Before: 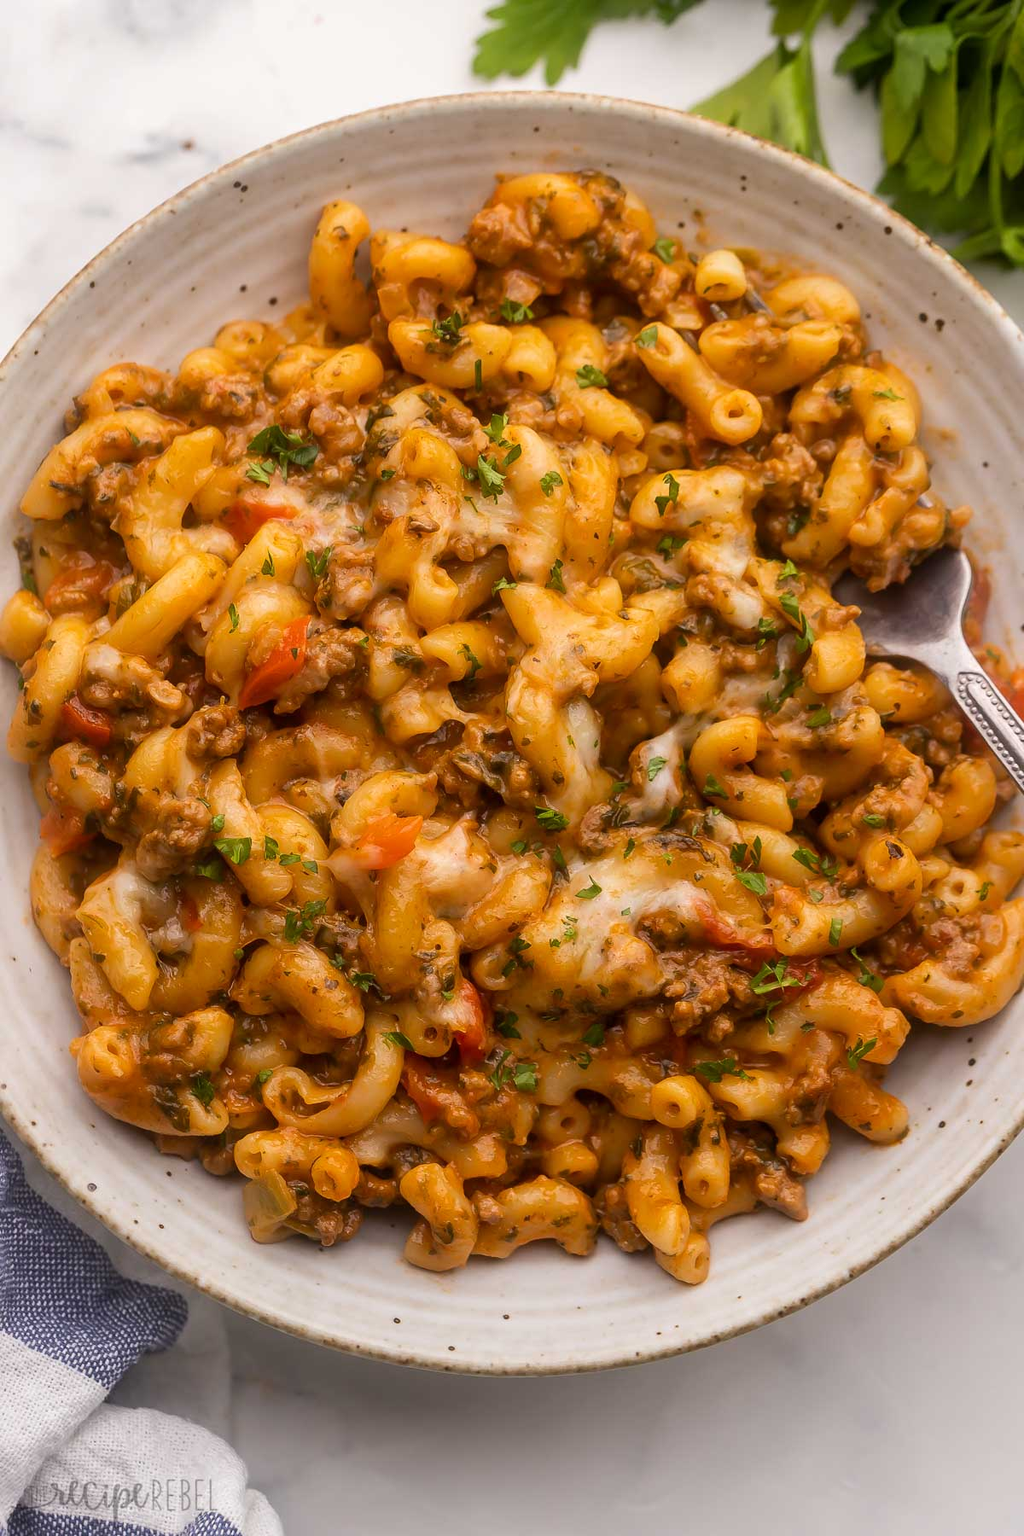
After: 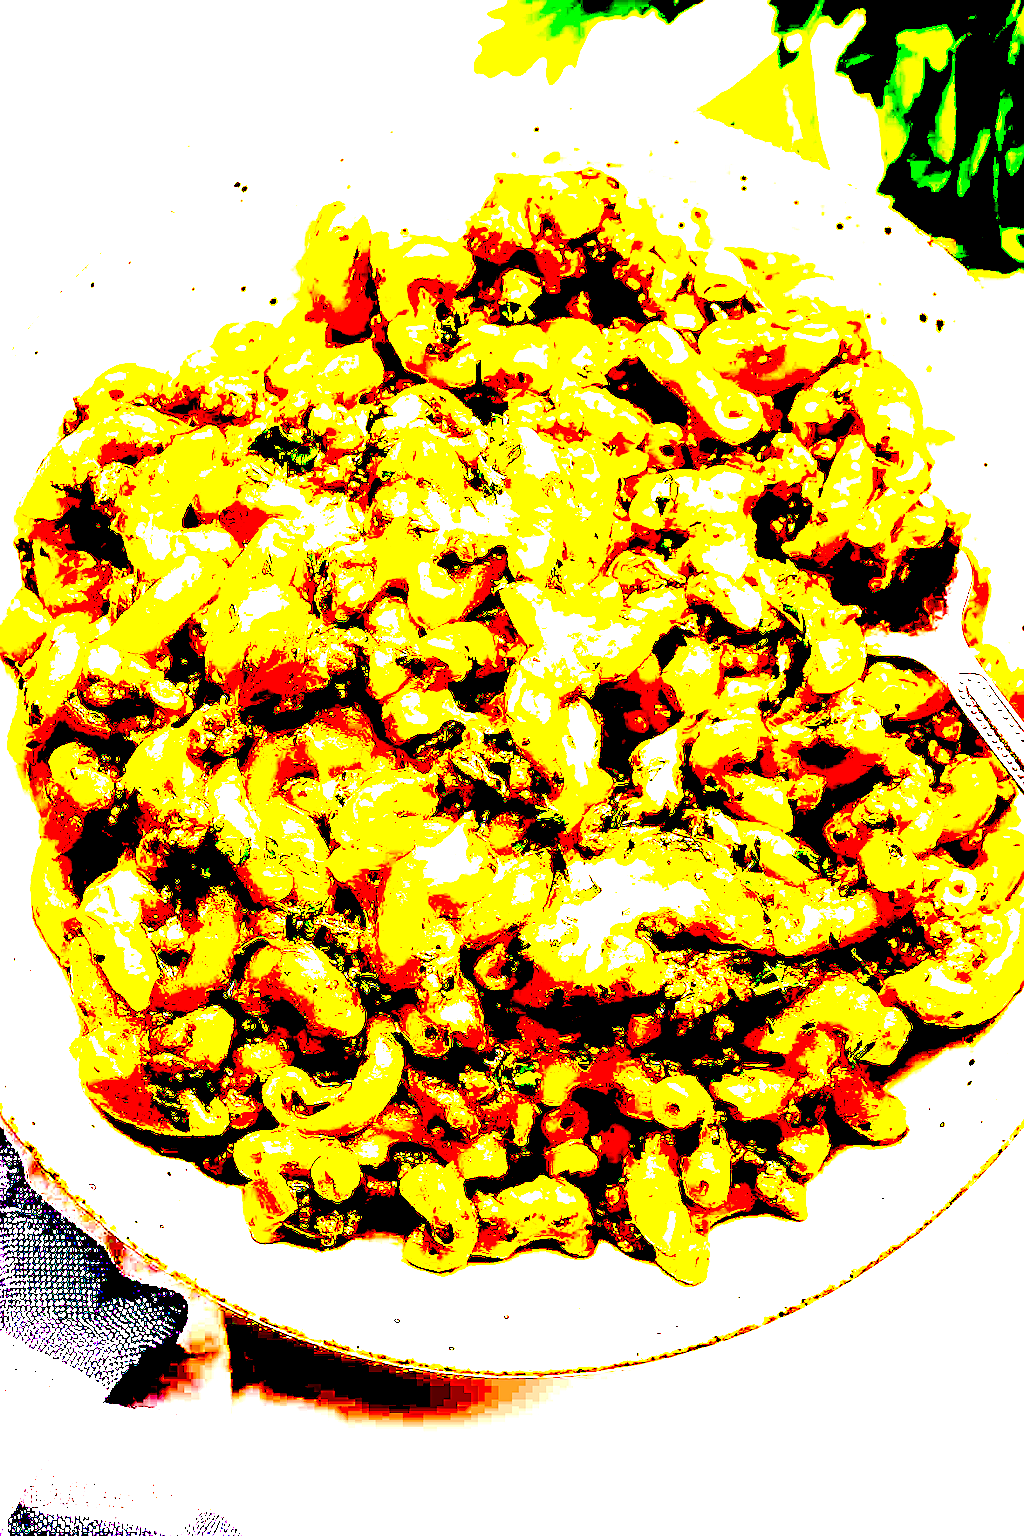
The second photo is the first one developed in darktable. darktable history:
exposure: black level correction 0.1, exposure 3 EV, compensate highlight preservation false
color correction: highlights a* 9.03, highlights b* 8.71, shadows a* 40, shadows b* 40, saturation 0.8
sharpen: on, module defaults
